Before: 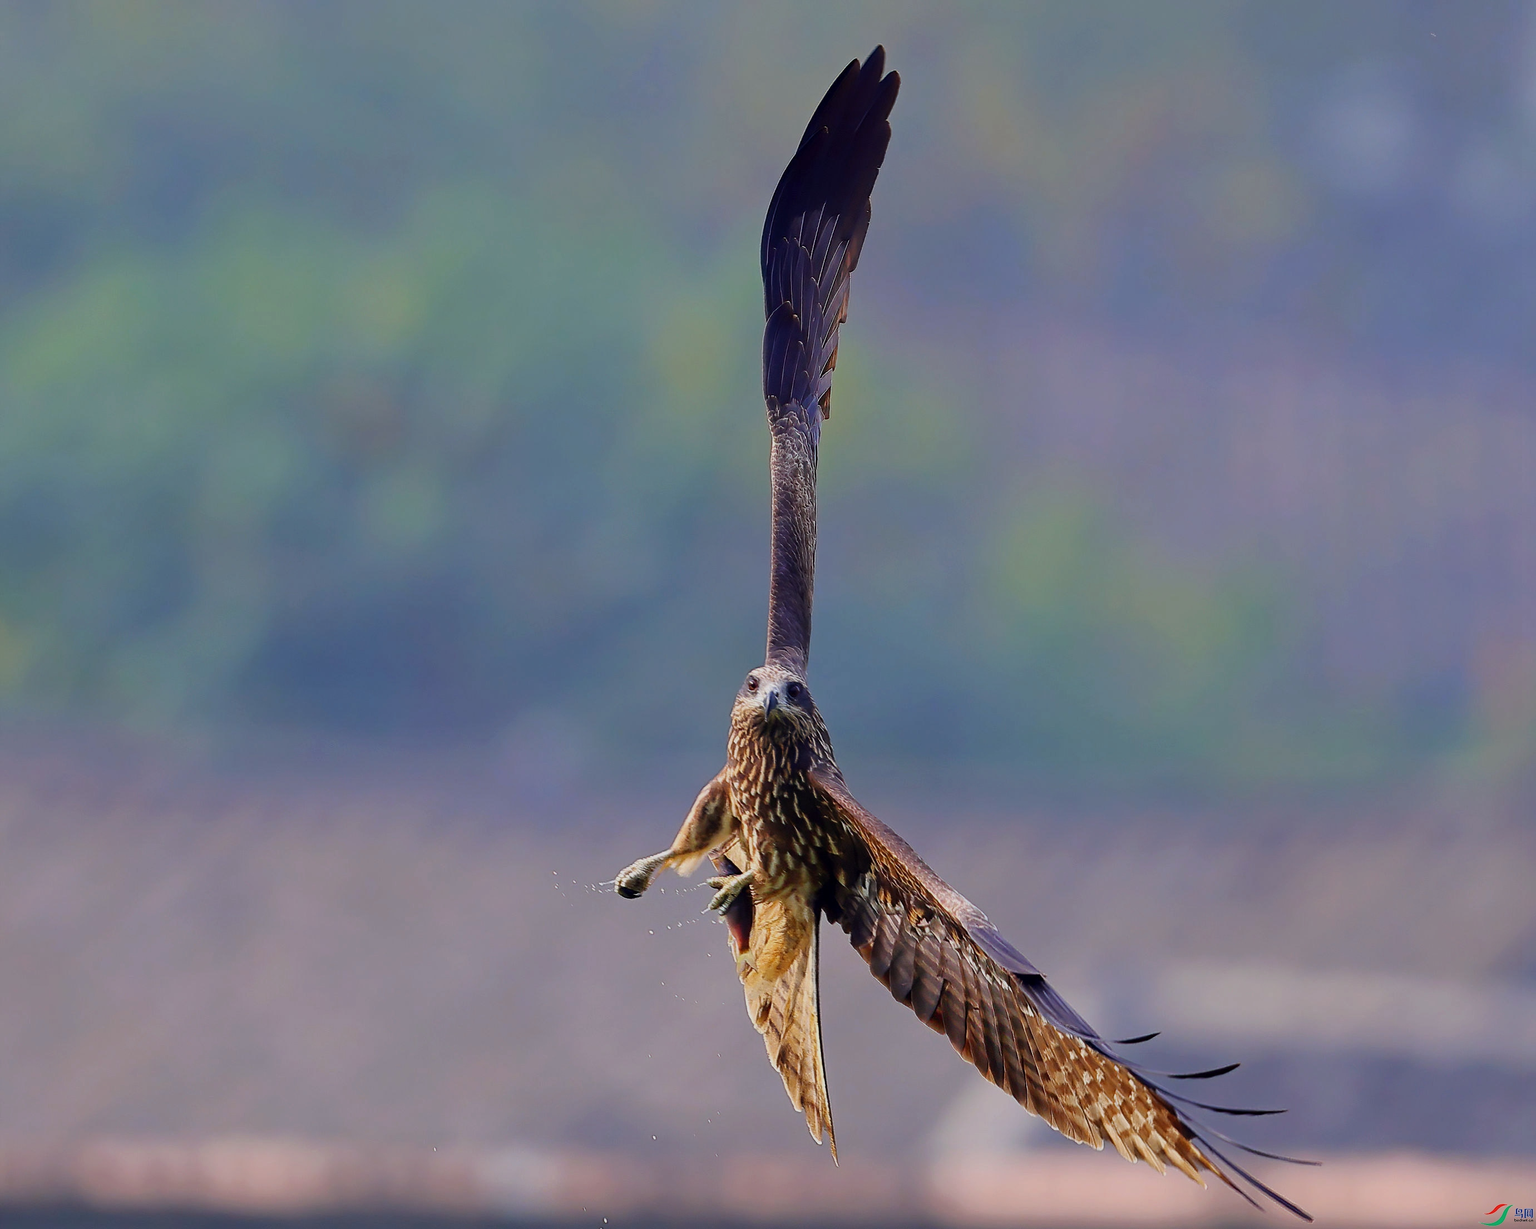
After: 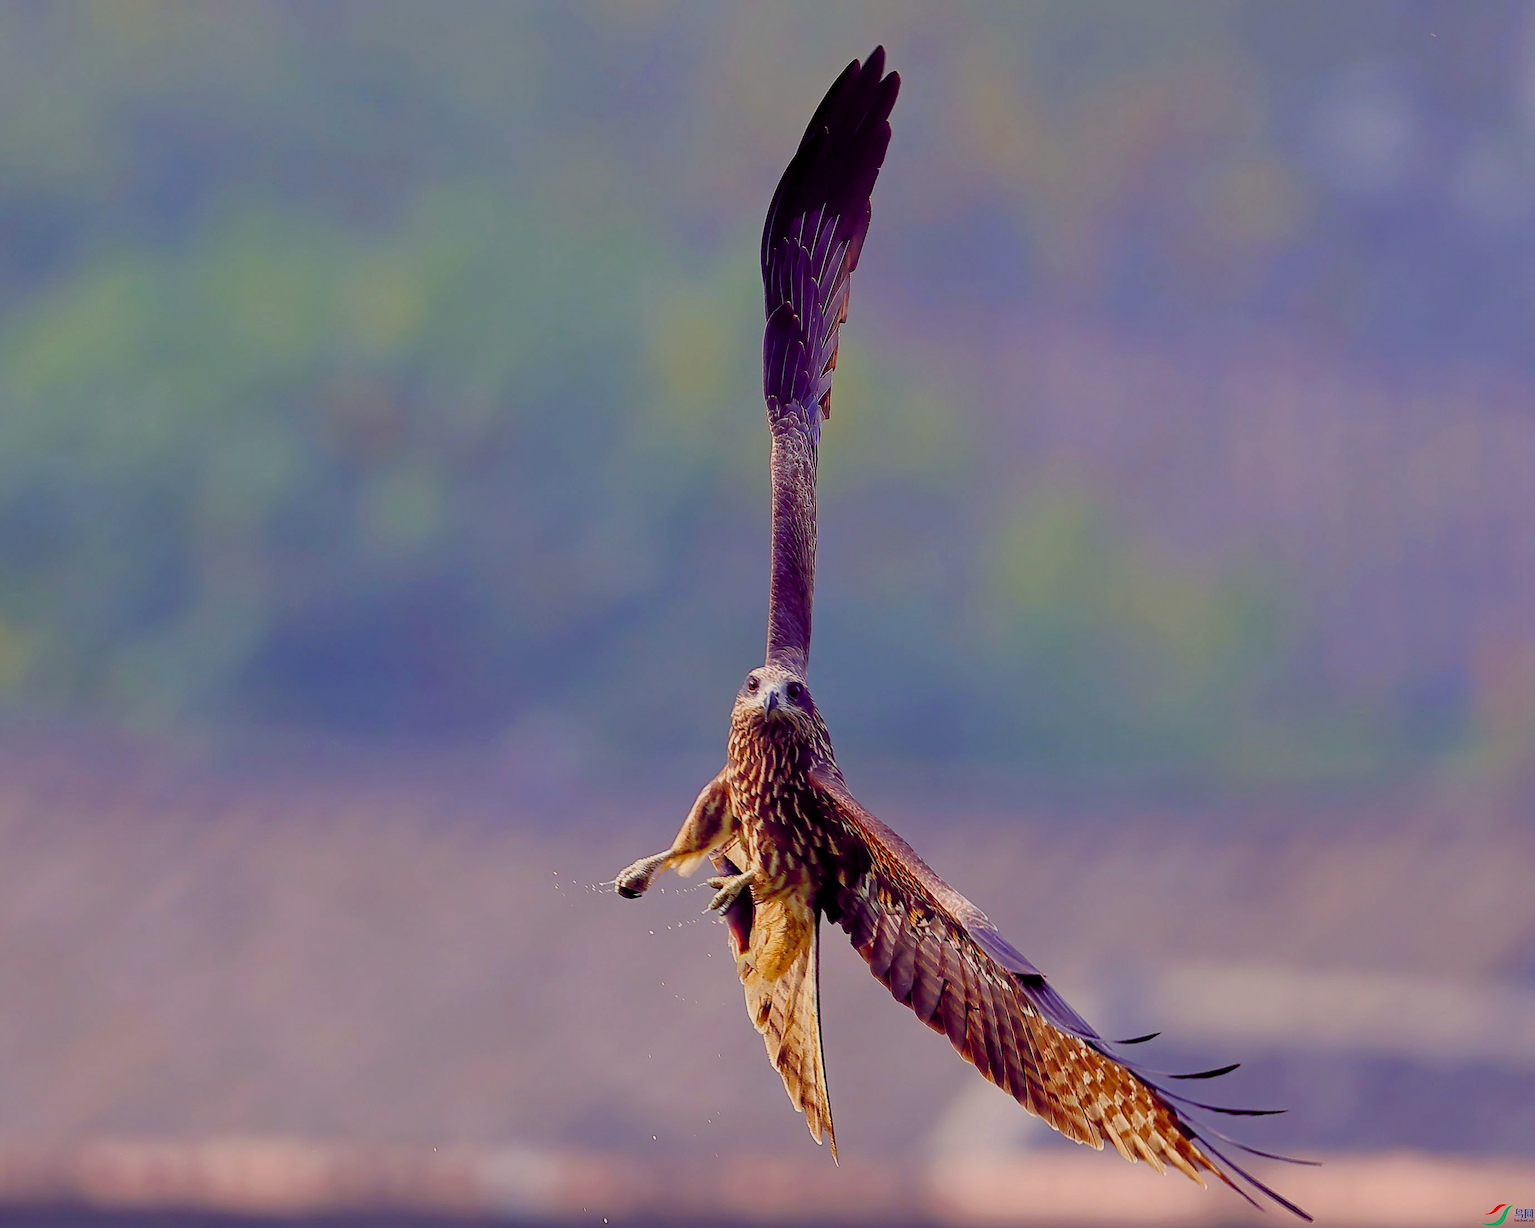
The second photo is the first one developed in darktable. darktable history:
color balance rgb: highlights gain › chroma 3.011%, highlights gain › hue 77.78°, global offset › chroma 0.287%, global offset › hue 317.96°, perceptual saturation grading › global saturation 25.026%, perceptual saturation grading › highlights -28.806%, perceptual saturation grading › shadows 34.248%
